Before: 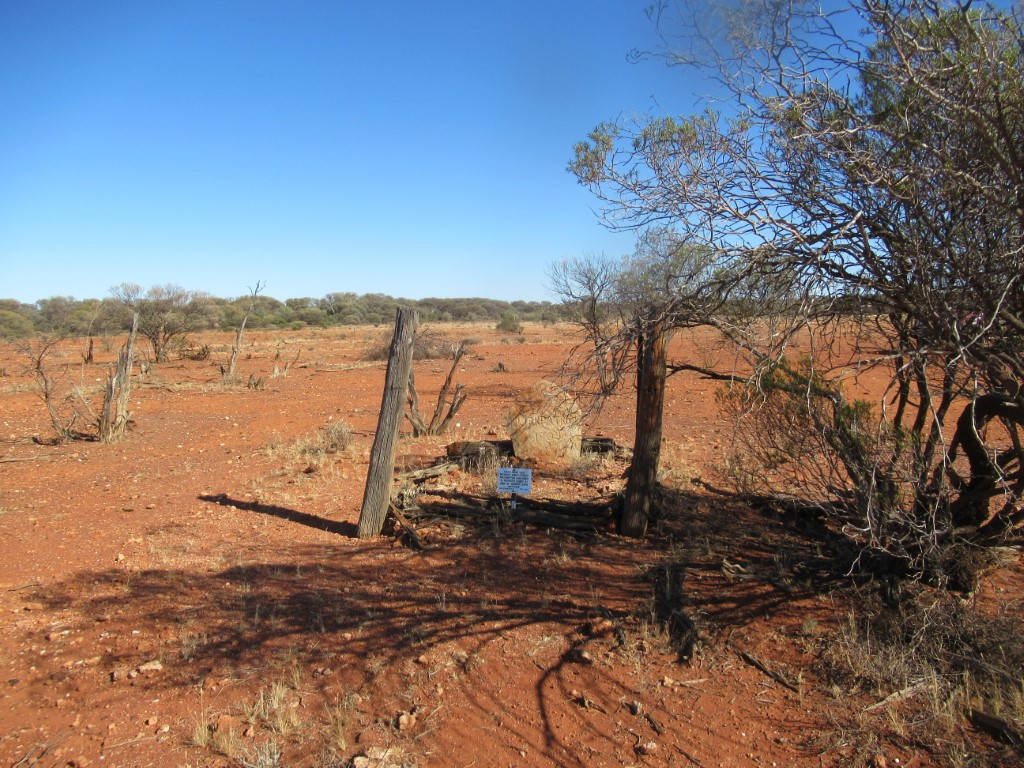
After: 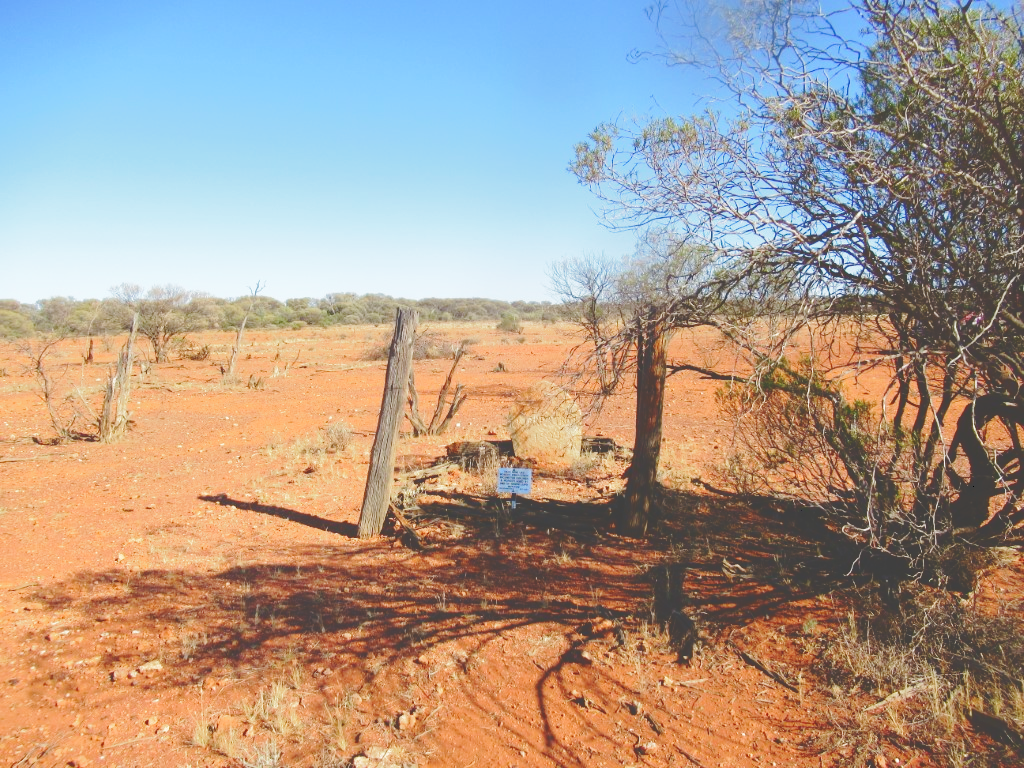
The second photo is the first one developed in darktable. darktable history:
tone curve: curves: ch0 [(0, 0) (0.003, 0.264) (0.011, 0.264) (0.025, 0.265) (0.044, 0.269) (0.069, 0.273) (0.1, 0.28) (0.136, 0.292) (0.177, 0.309) (0.224, 0.336) (0.277, 0.371) (0.335, 0.412) (0.399, 0.469) (0.468, 0.533) (0.543, 0.595) (0.623, 0.66) (0.709, 0.73) (0.801, 0.8) (0.898, 0.854) (1, 1)], color space Lab, independent channels, preserve colors none
base curve: curves: ch0 [(0, 0) (0.028, 0.03) (0.121, 0.232) (0.46, 0.748) (0.859, 0.968) (1, 1)], preserve colors none
